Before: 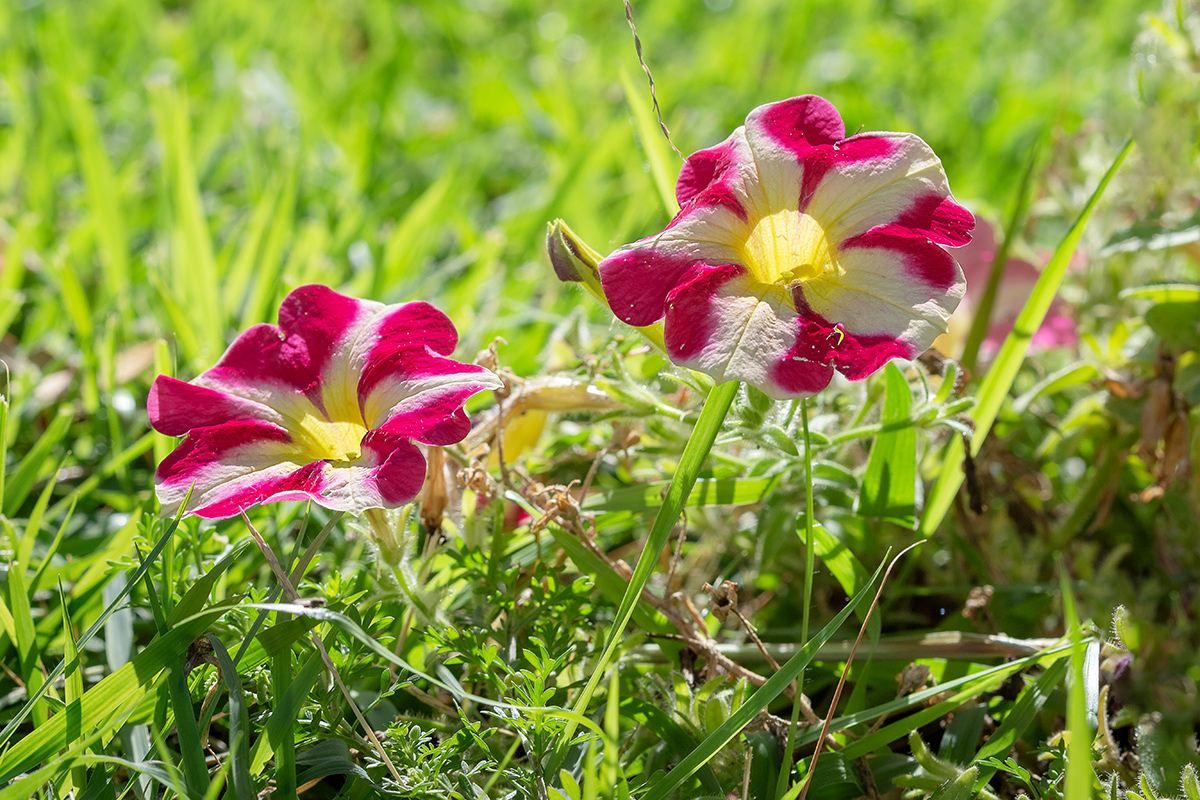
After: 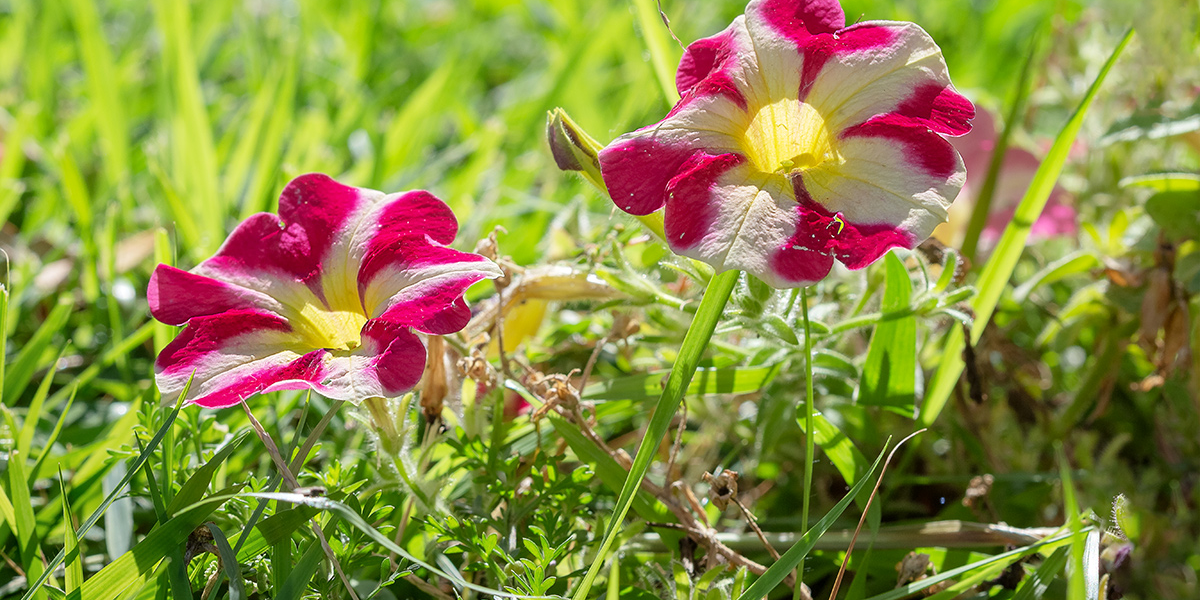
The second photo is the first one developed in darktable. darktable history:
crop: top 13.962%, bottom 10.94%
